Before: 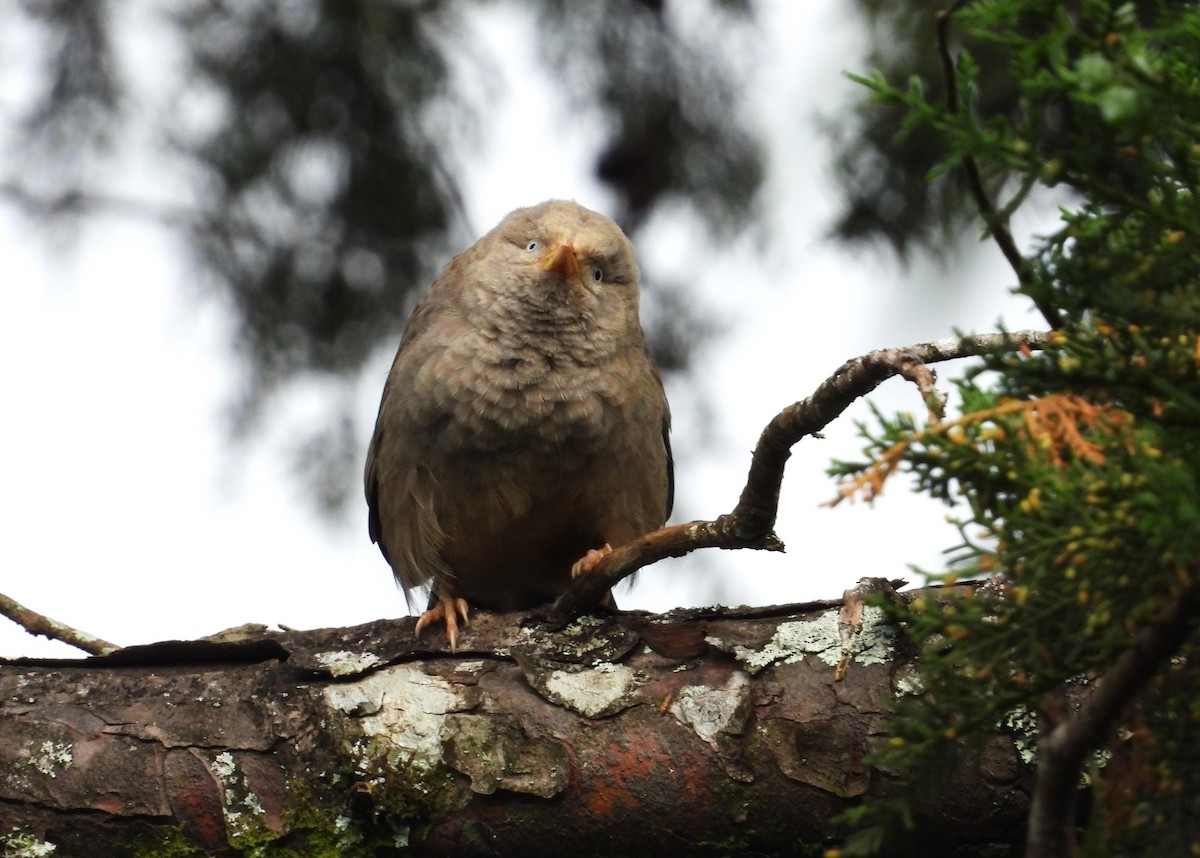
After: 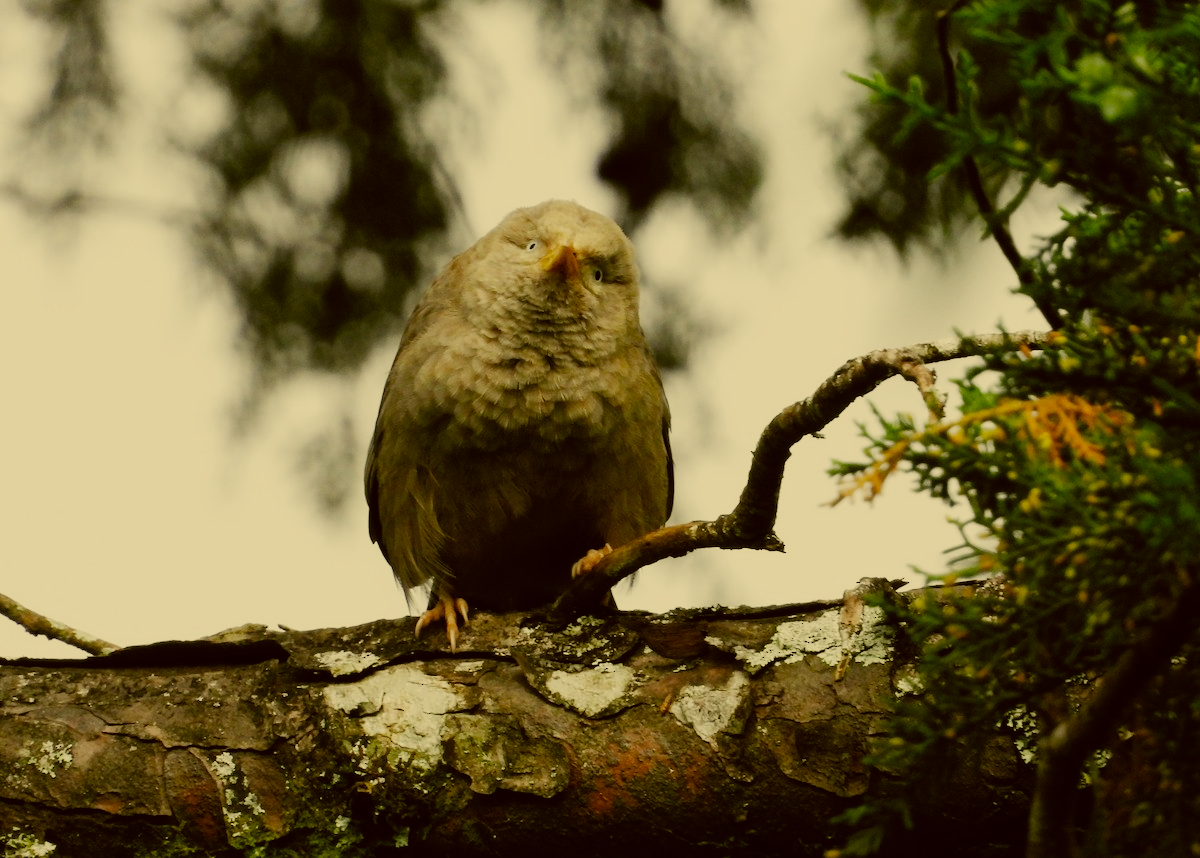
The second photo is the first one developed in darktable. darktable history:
filmic rgb: black relative exposure -7.65 EV, white relative exposure 4.56 EV, threshold 2.95 EV, hardness 3.61, add noise in highlights 0.002, preserve chrominance no, color science v3 (2019), use custom middle-gray values true, contrast in highlights soft, enable highlight reconstruction true
color correction: highlights a* 0.15, highlights b* 29.21, shadows a* -0.241, shadows b* 21.74
